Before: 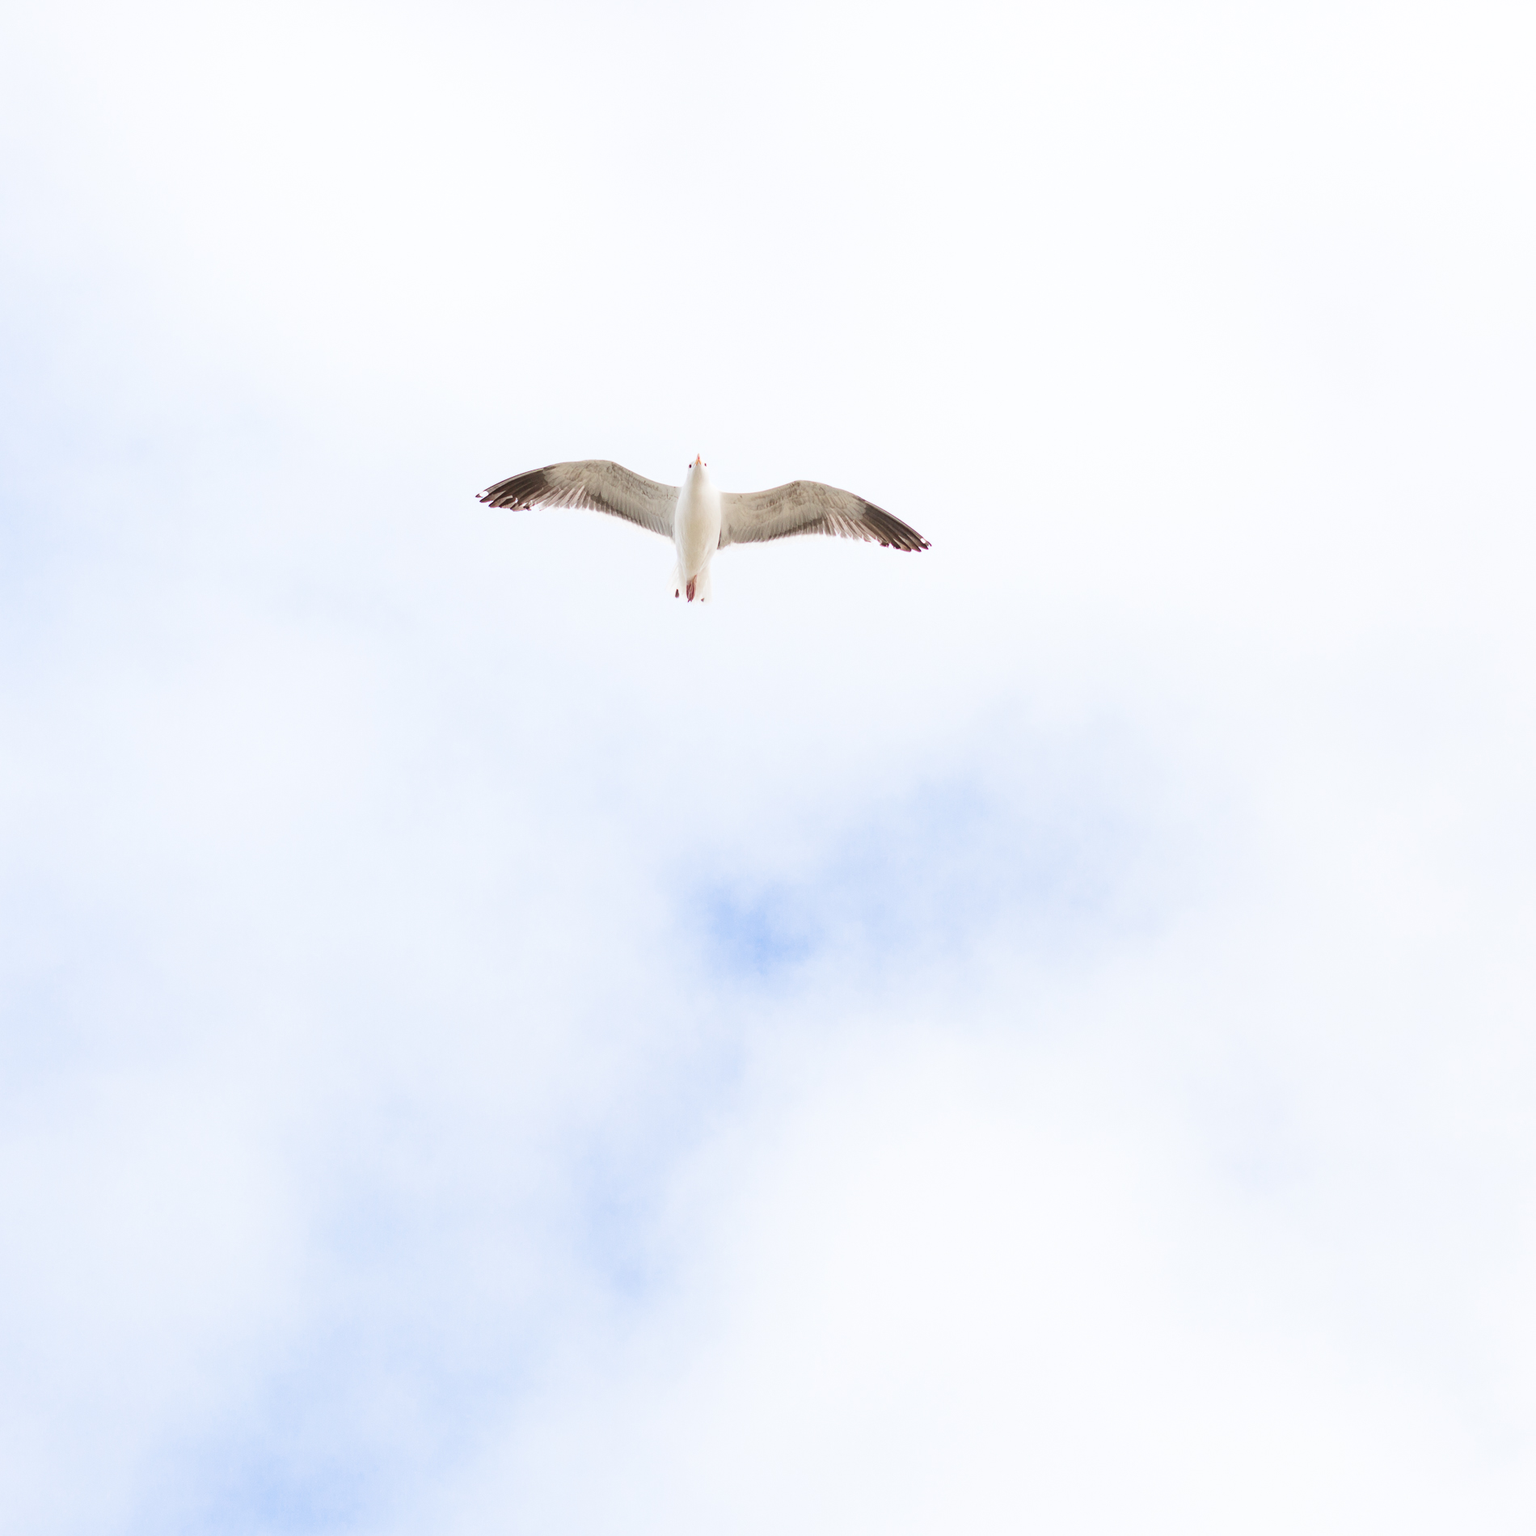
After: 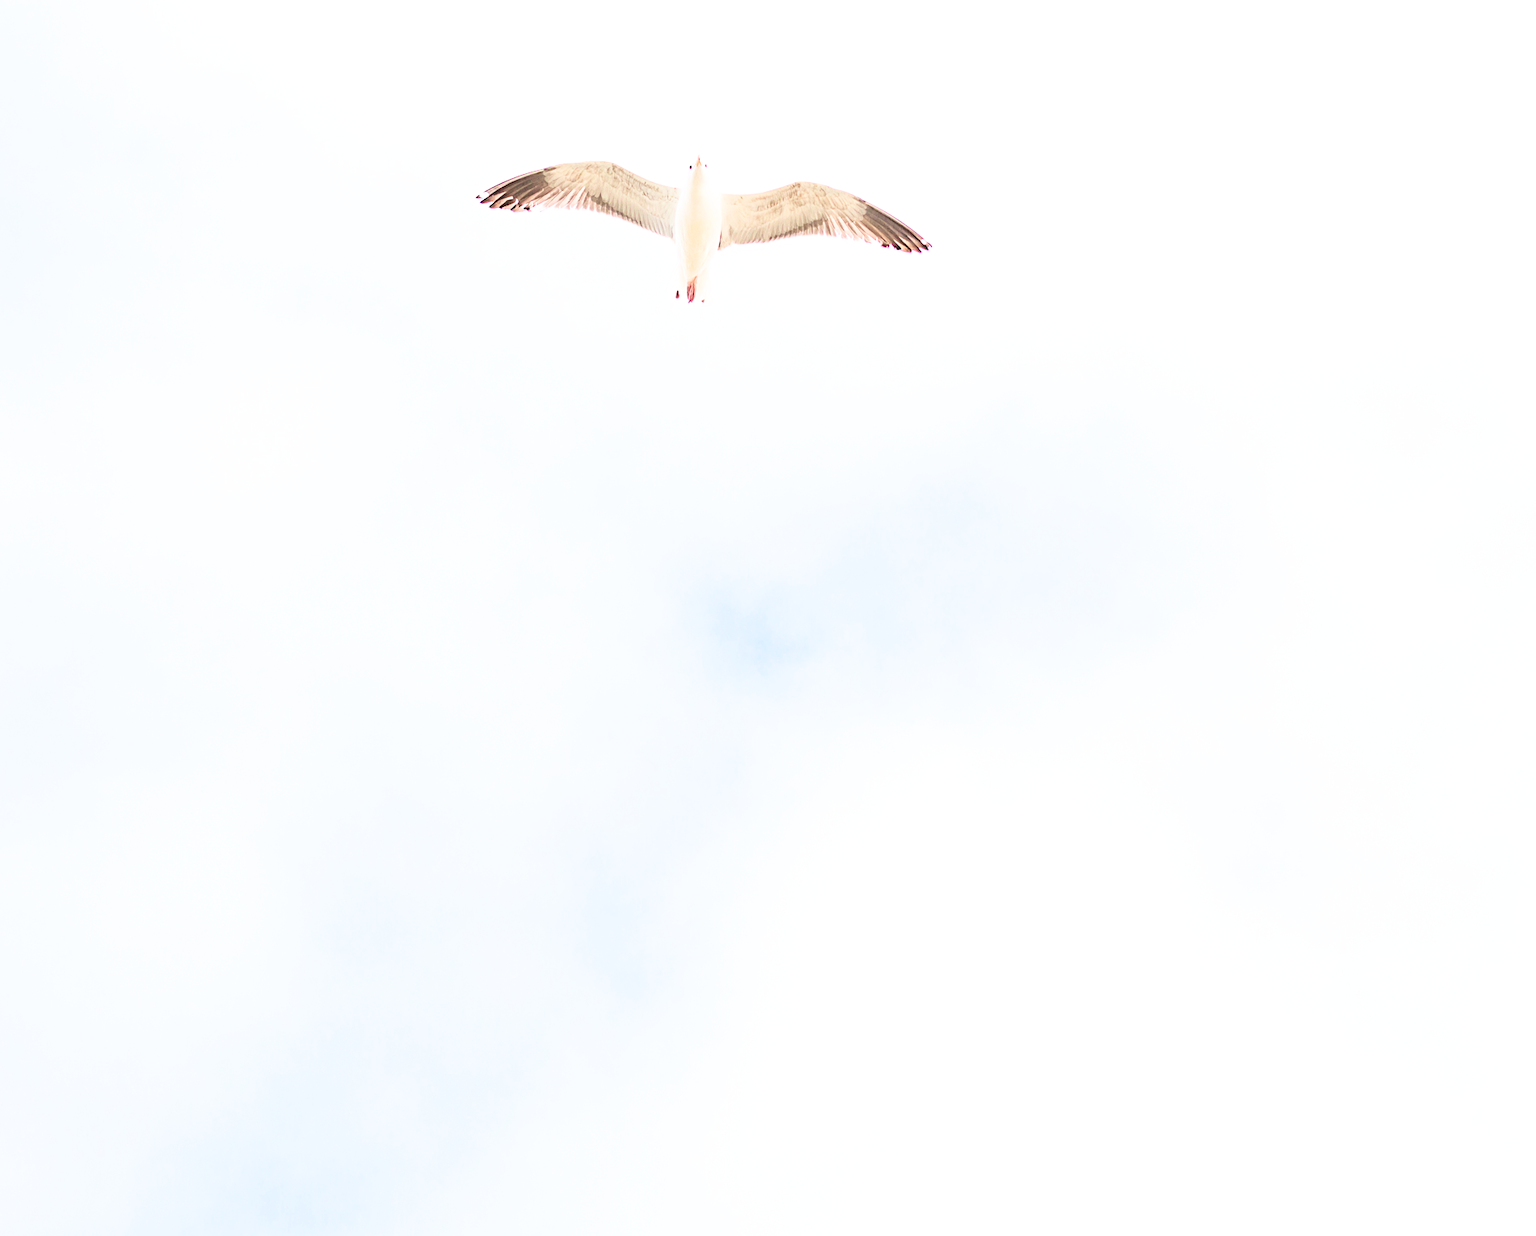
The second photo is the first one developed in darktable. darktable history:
filmic rgb: black relative exposure -11.38 EV, white relative exposure 3.24 EV, threshold 5.94 EV, hardness 6.74, enable highlight reconstruction true
velvia: on, module defaults
crop and rotate: top 19.499%
contrast brightness saturation: contrast 0.102, brightness 0.313, saturation 0.149
tone equalizer: on, module defaults
exposure: black level correction 0, exposure 0.895 EV, compensate exposure bias true, compensate highlight preservation false
sharpen: radius 3.996
